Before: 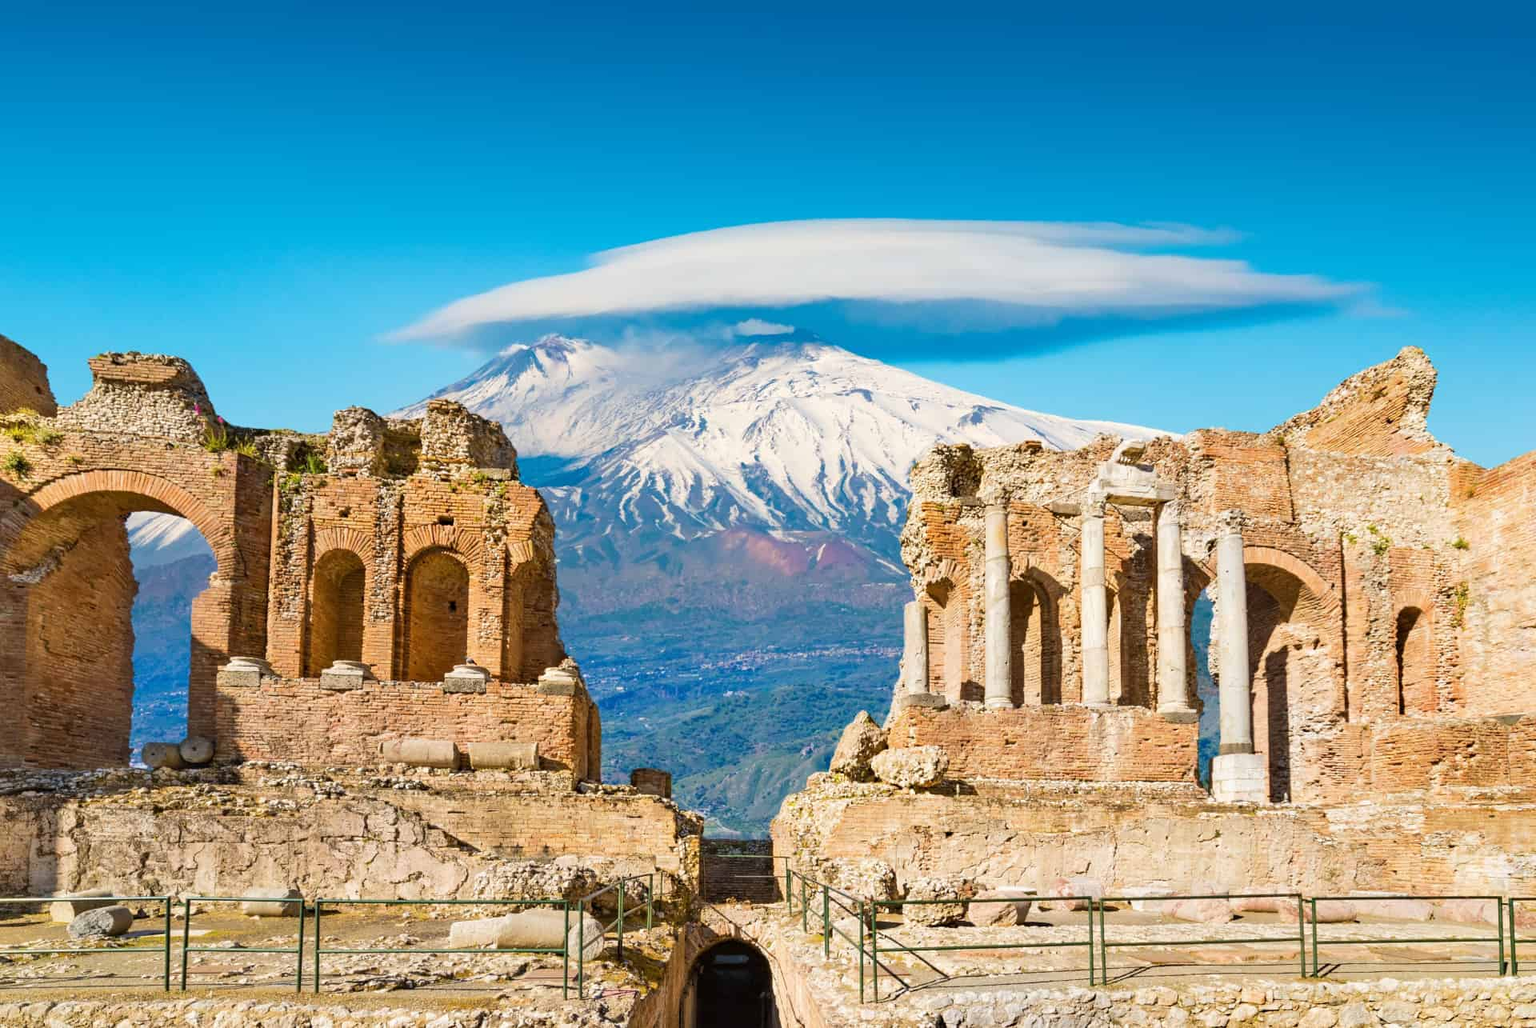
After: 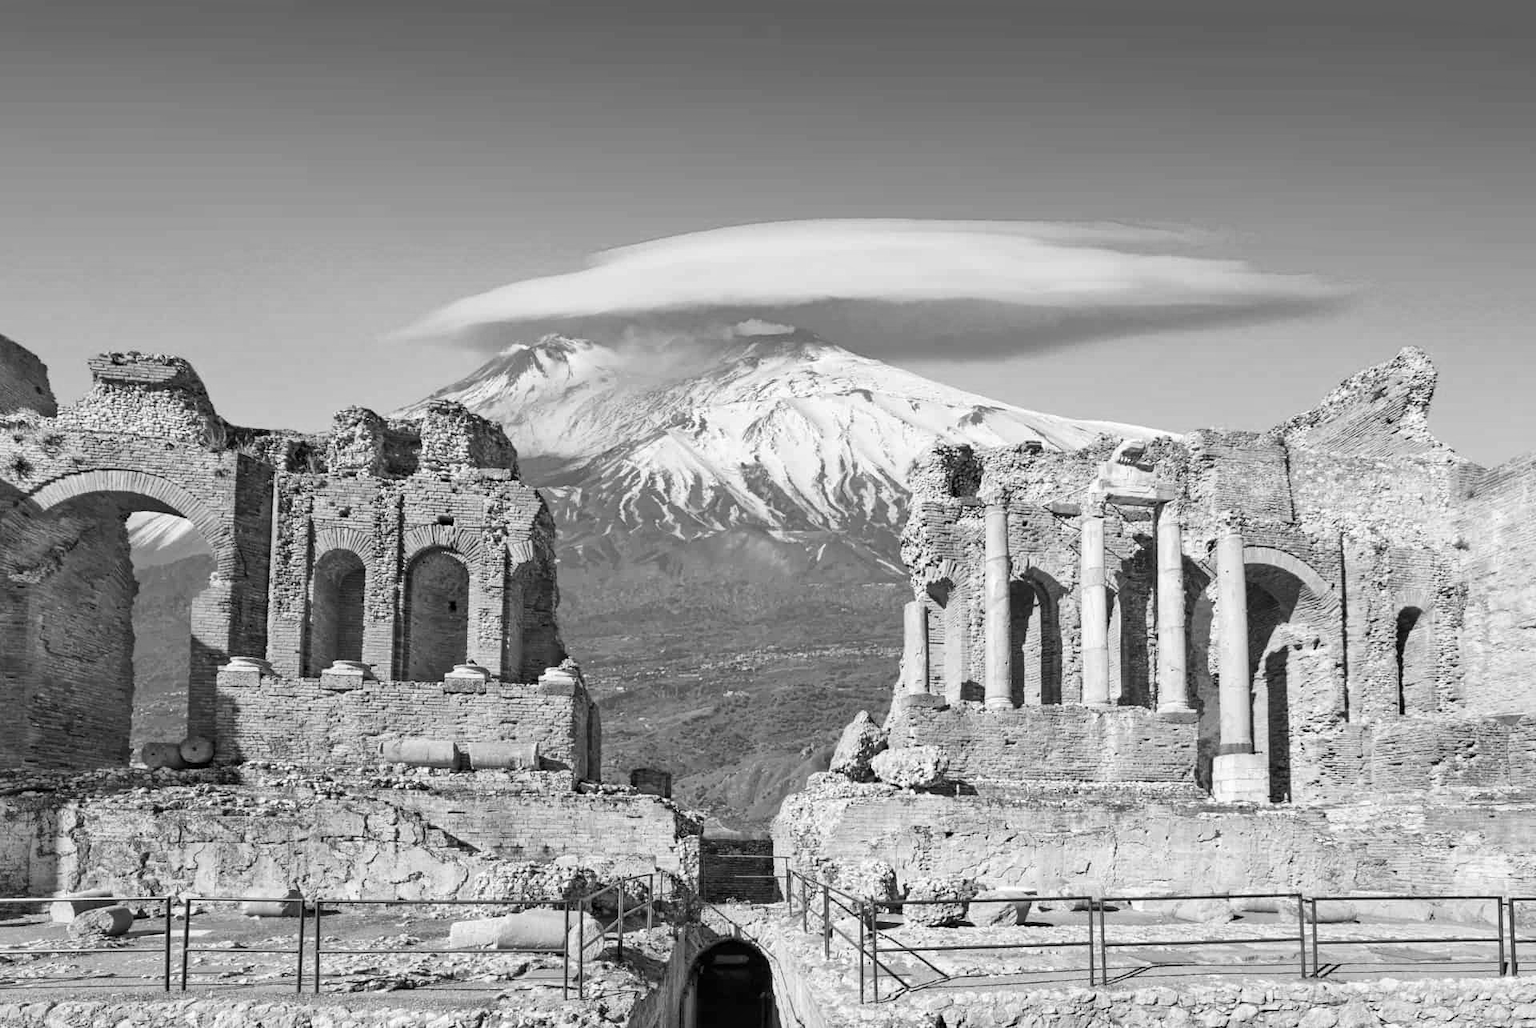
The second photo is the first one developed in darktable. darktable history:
color calibration: illuminant as shot in camera, x 0.369, y 0.376, temperature 4328.46 K, gamut compression 3
monochrome: on, module defaults
white balance: red 0.967, blue 1.049
local contrast: mode bilateral grid, contrast 20, coarseness 50, detail 120%, midtone range 0.2
